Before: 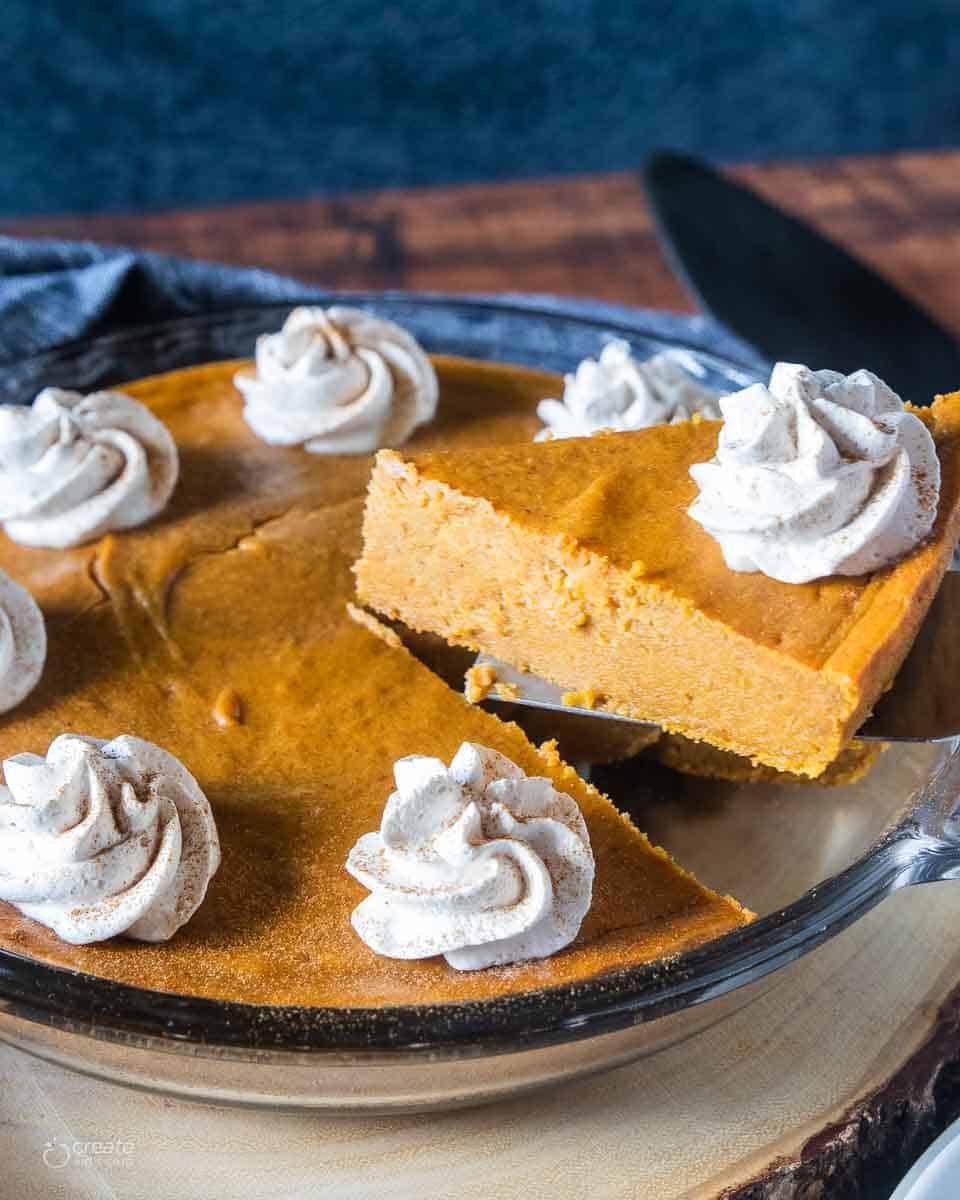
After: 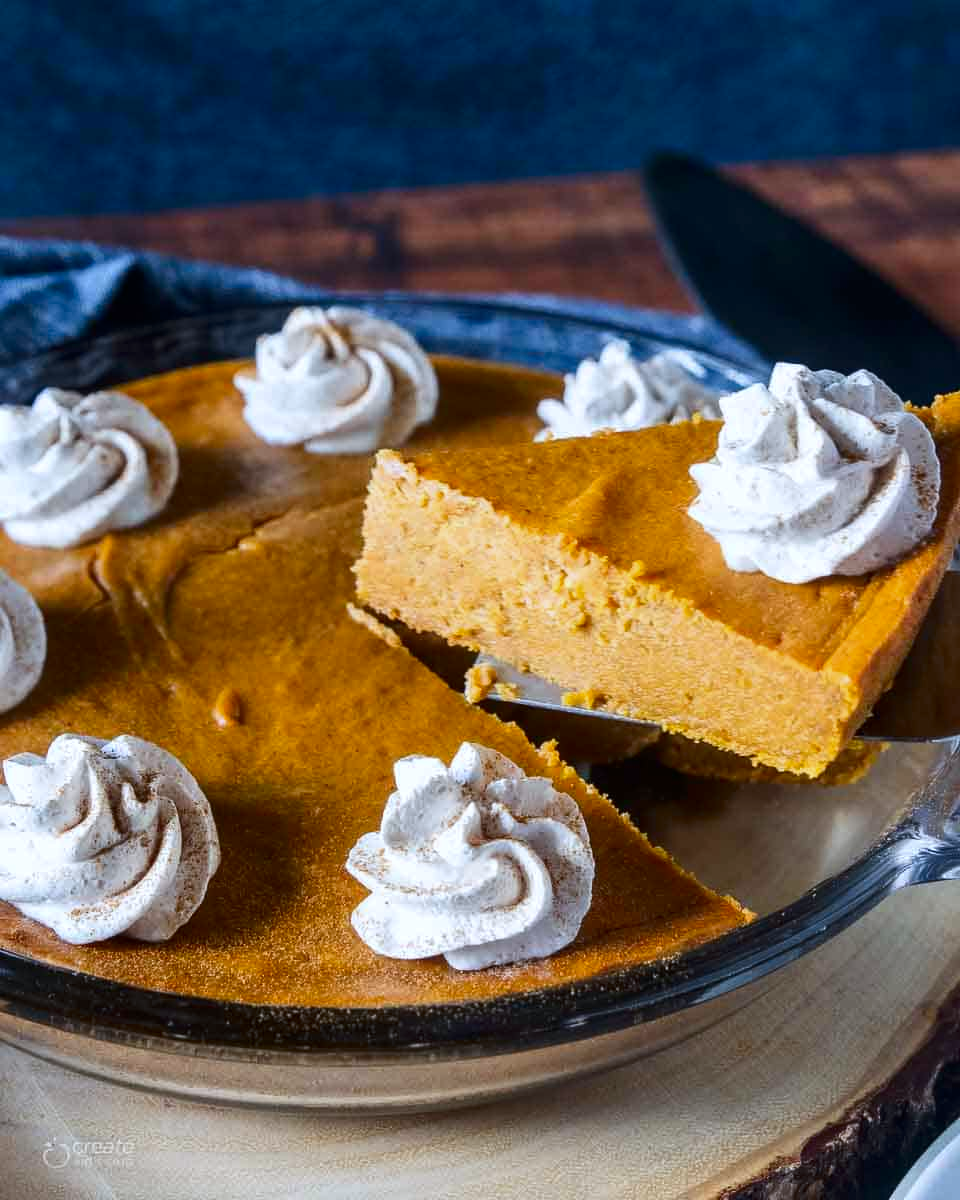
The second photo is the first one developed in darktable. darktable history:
white balance: red 0.974, blue 1.044
contrast brightness saturation: contrast 0.07, brightness -0.14, saturation 0.11
